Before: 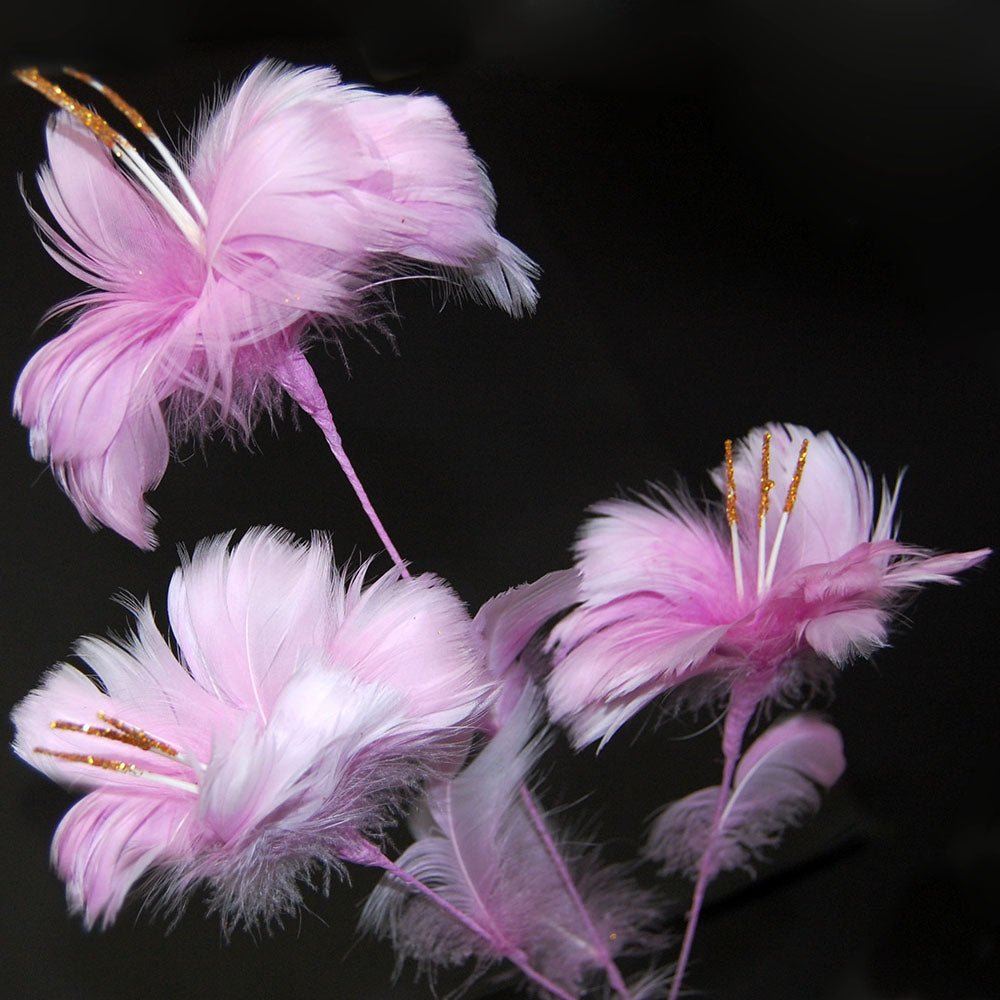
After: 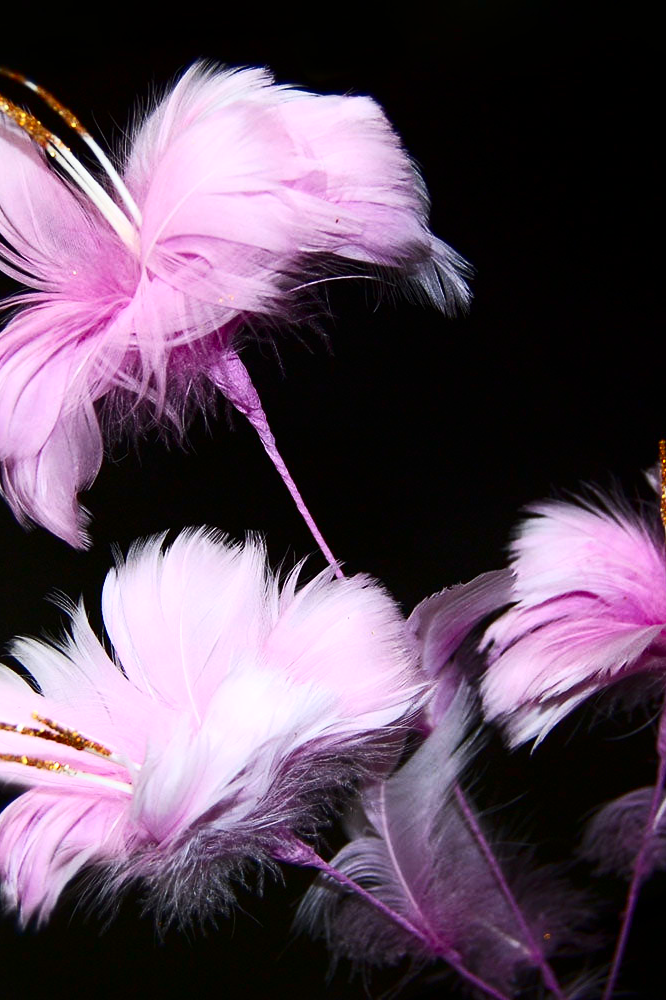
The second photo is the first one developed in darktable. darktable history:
exposure: black level correction 0.001, compensate highlight preservation false
contrast brightness saturation: contrast 0.32, brightness -0.08, saturation 0.17
shadows and highlights: shadows -40.15, highlights 62.88, soften with gaussian
crop and rotate: left 6.617%, right 26.717%
